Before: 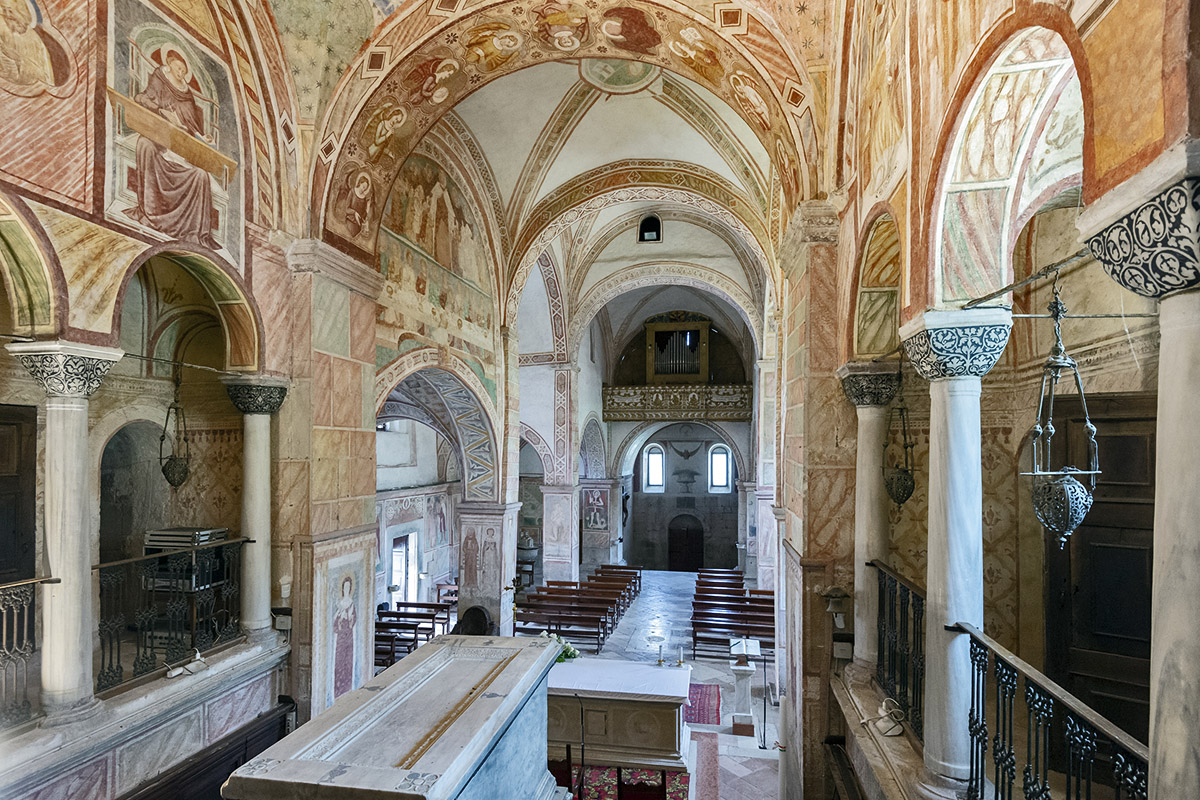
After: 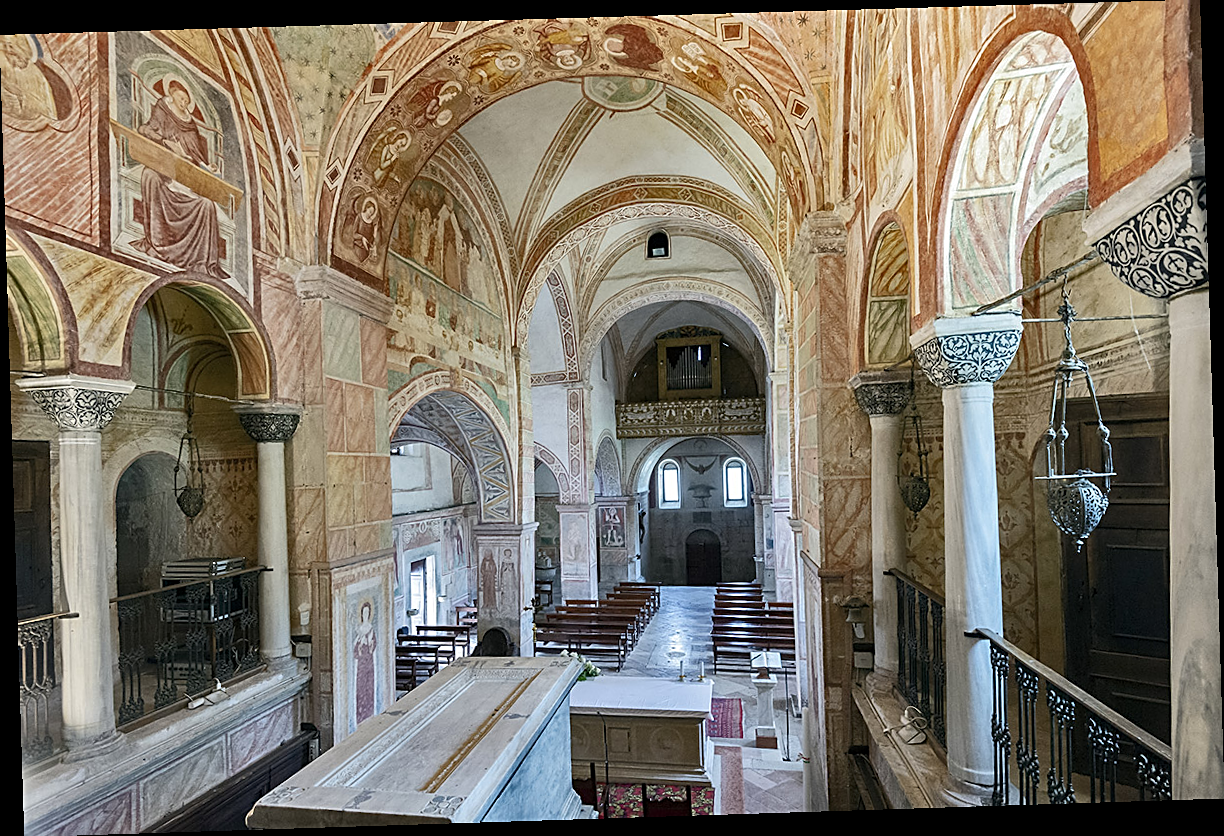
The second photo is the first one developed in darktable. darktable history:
sharpen: on, module defaults
rotate and perspective: rotation -1.77°, lens shift (horizontal) 0.004, automatic cropping off
